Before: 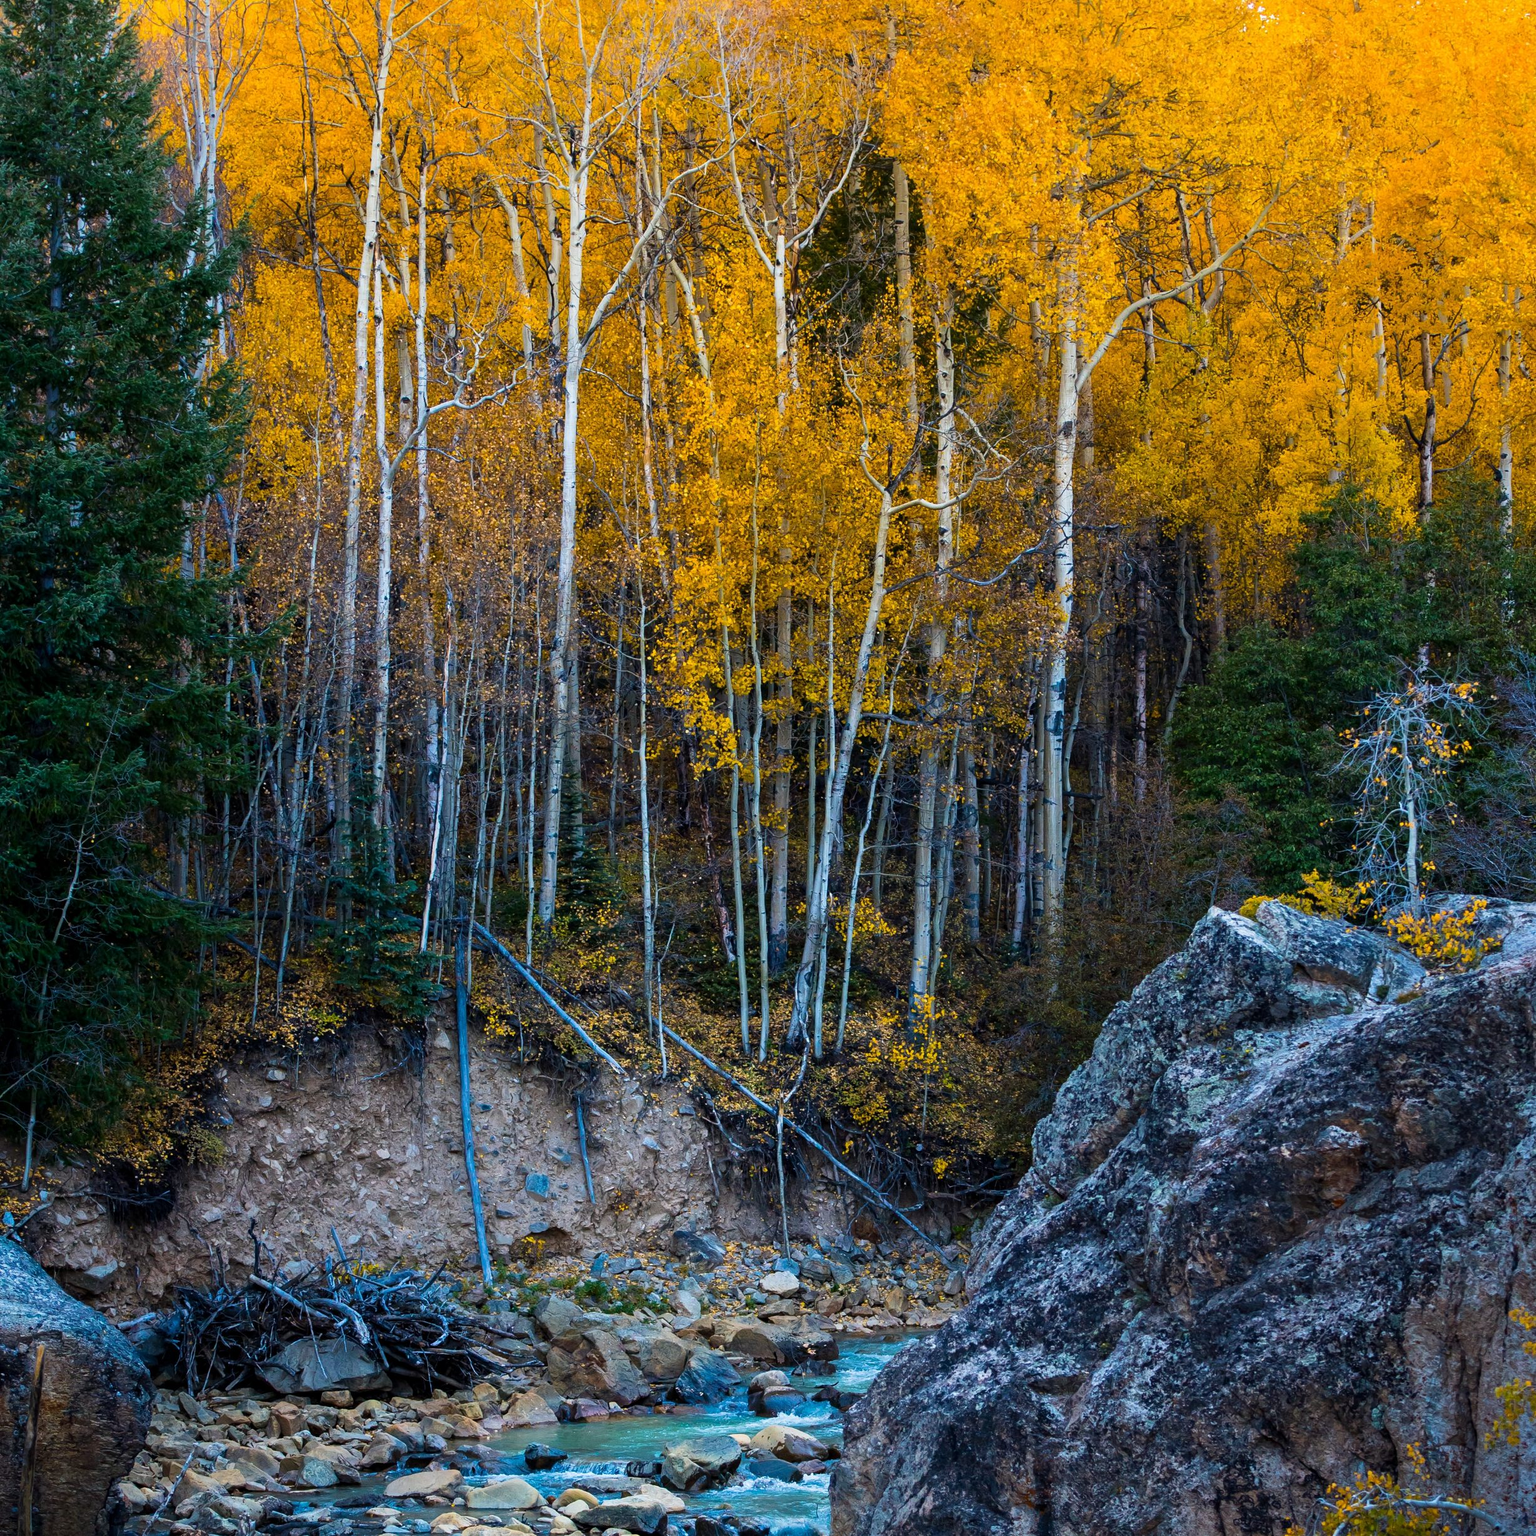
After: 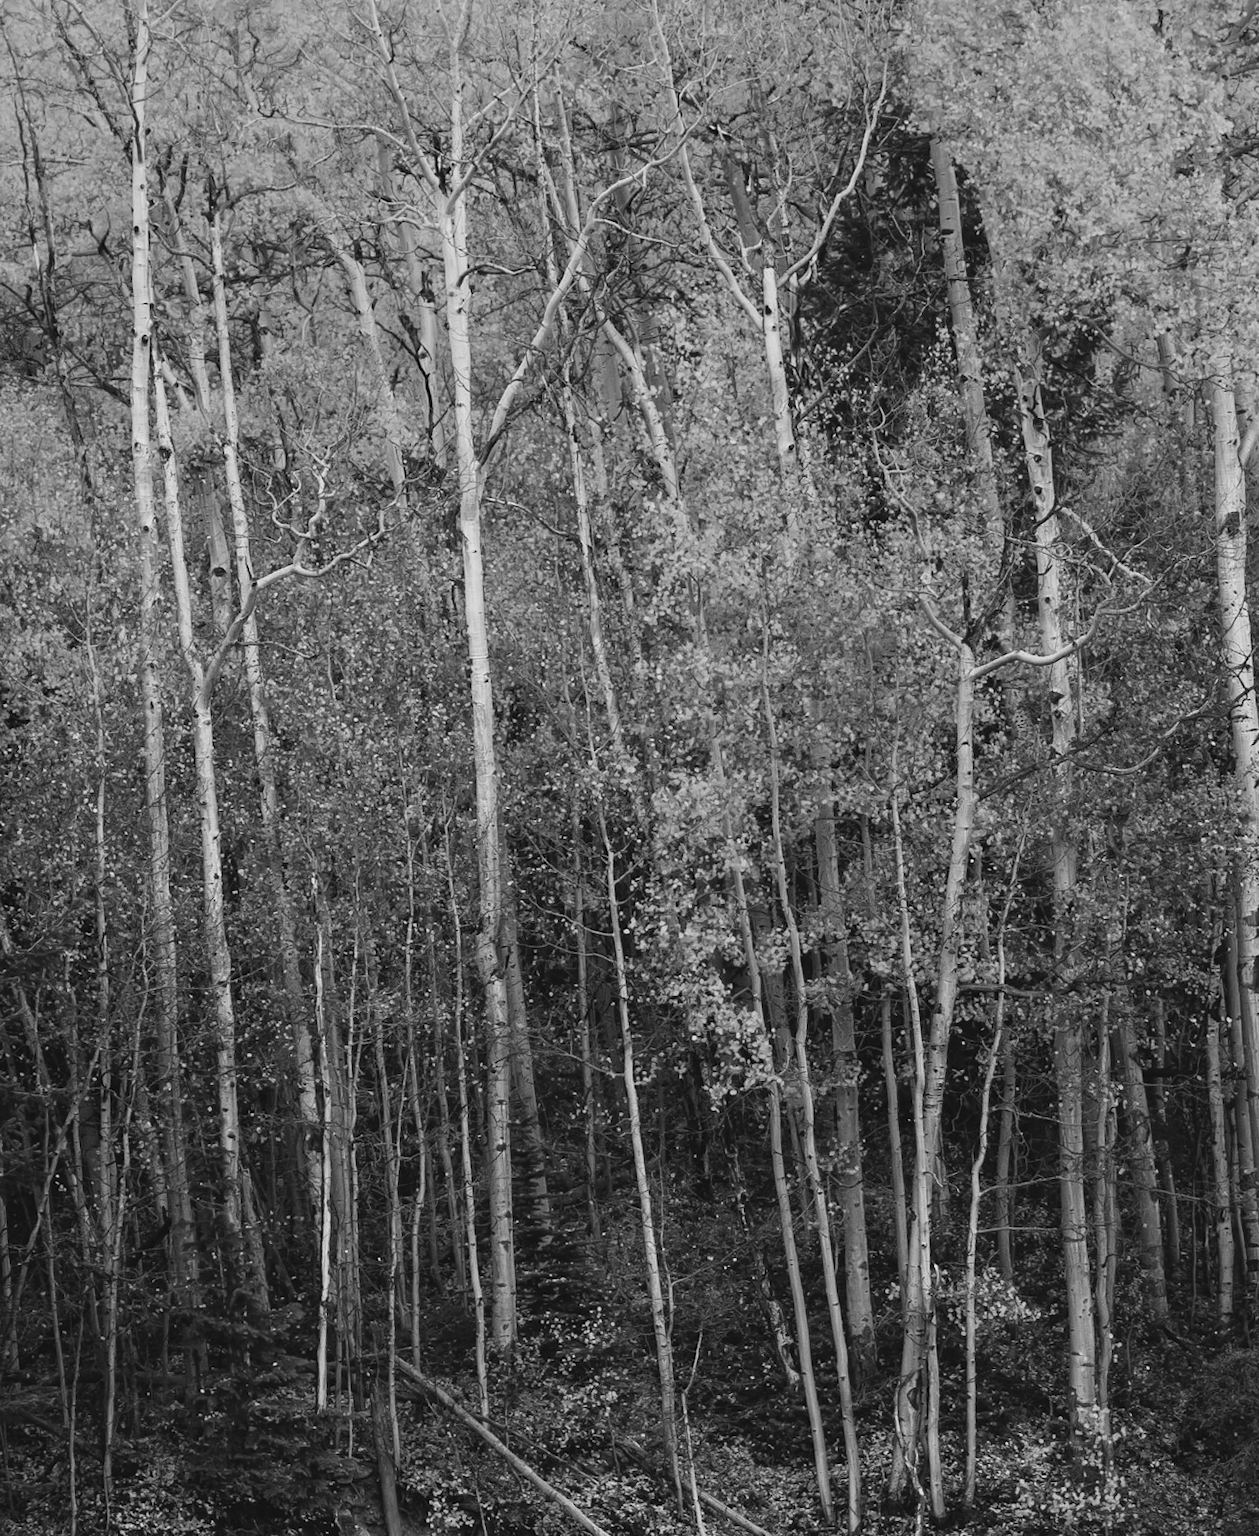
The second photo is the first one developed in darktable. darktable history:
rotate and perspective: rotation -5.2°, automatic cropping off
crop: left 17.835%, top 7.675%, right 32.881%, bottom 32.213%
monochrome: on, module defaults
color balance: lift [1.005, 0.99, 1.007, 1.01], gamma [1, 1.034, 1.032, 0.966], gain [0.873, 1.055, 1.067, 0.933]
